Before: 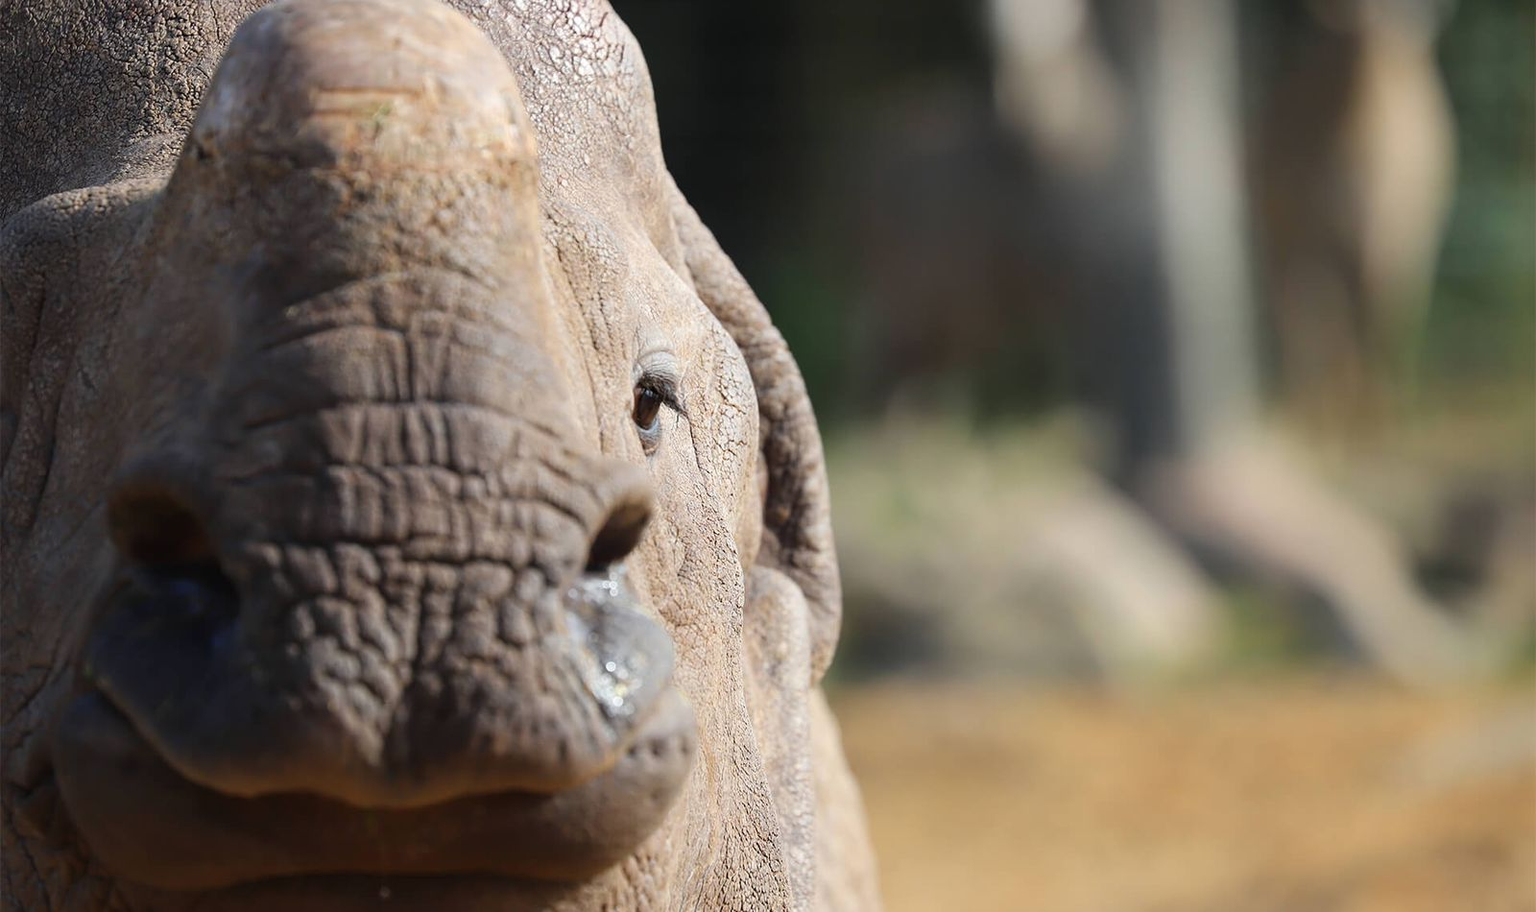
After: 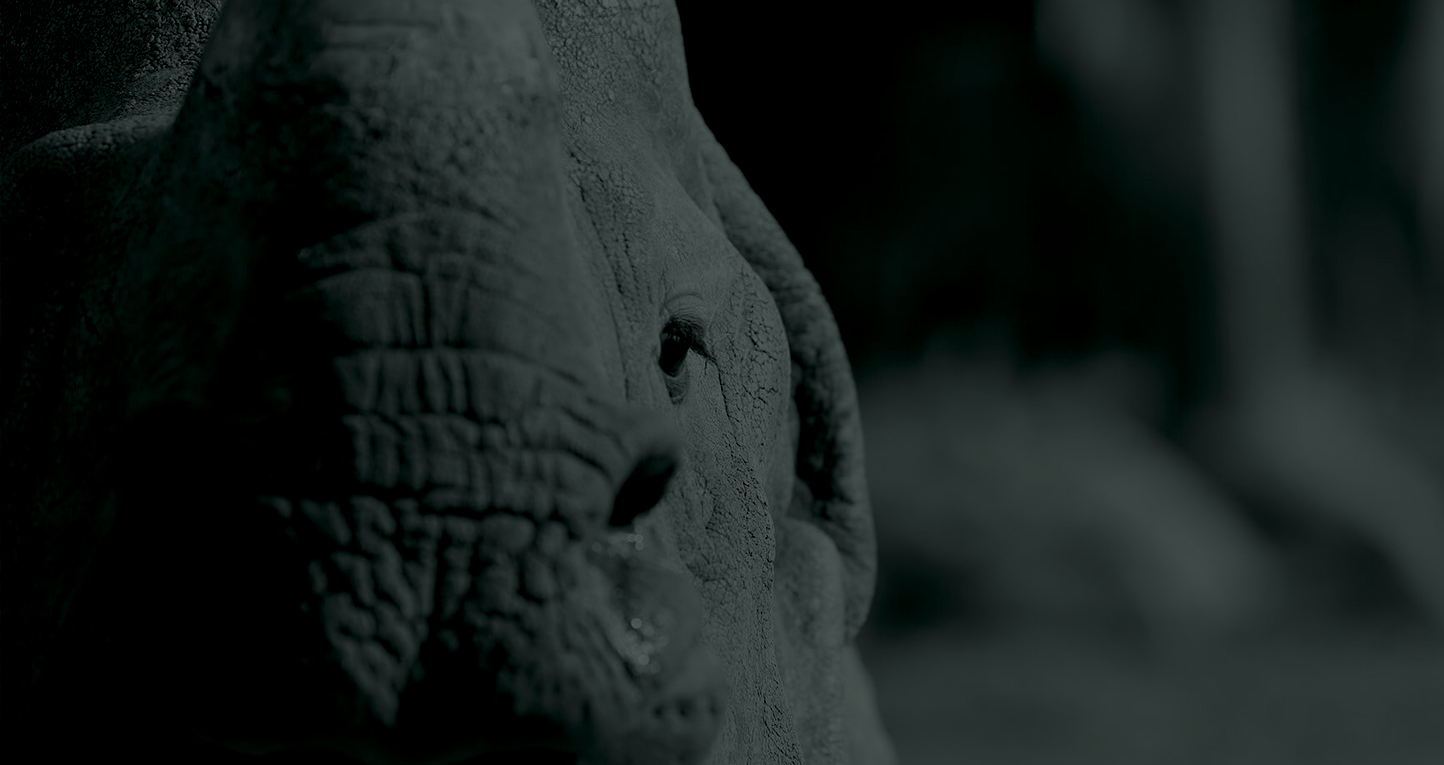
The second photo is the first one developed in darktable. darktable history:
white balance: red 0.983, blue 1.036
sharpen: radius 5.325, amount 0.312, threshold 26.433
color contrast: green-magenta contrast 1.1, blue-yellow contrast 1.1, unbound 0
crop: top 7.49%, right 9.717%, bottom 11.943%
colorize: hue 90°, saturation 19%, lightness 1.59%, version 1
